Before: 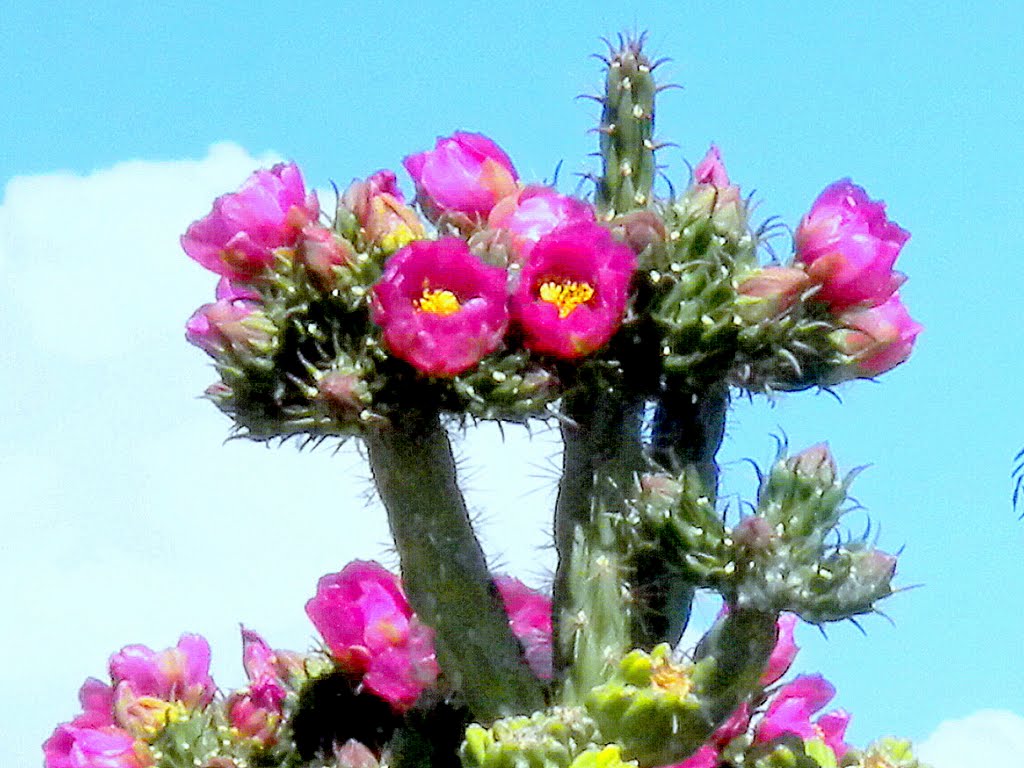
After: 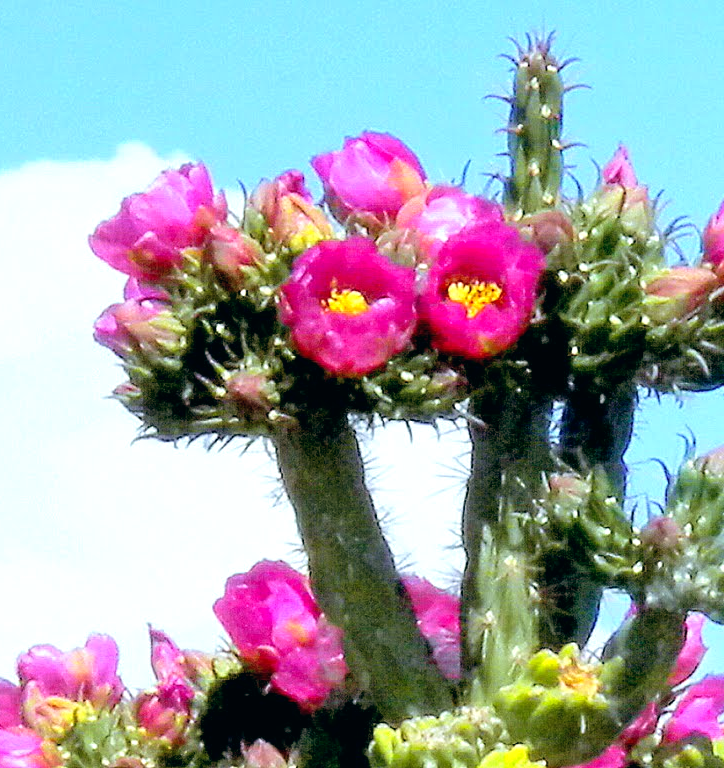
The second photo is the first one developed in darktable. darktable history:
color balance: lift [1, 0.998, 1.001, 1.002], gamma [1, 1.02, 1, 0.98], gain [1, 1.02, 1.003, 0.98]
crop and rotate: left 9.061%, right 20.142%
exposure: exposure 0.2 EV, compensate highlight preservation false
velvia: on, module defaults
